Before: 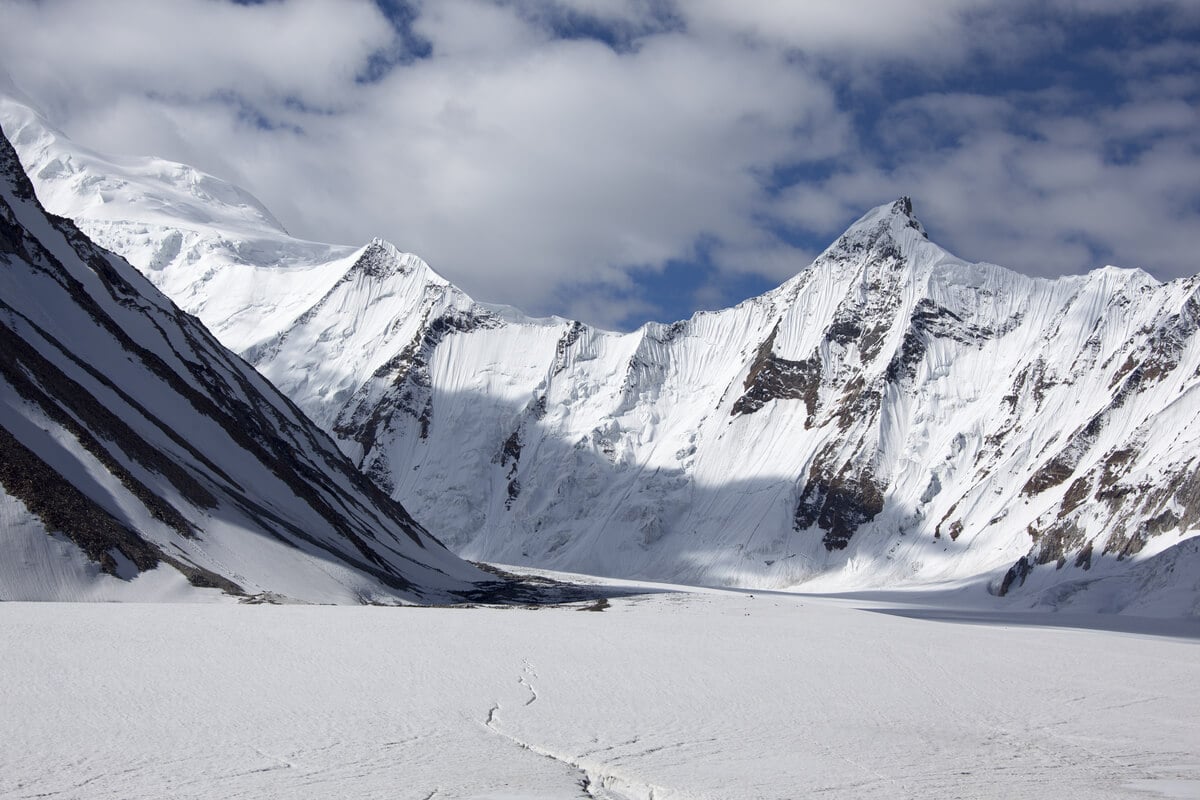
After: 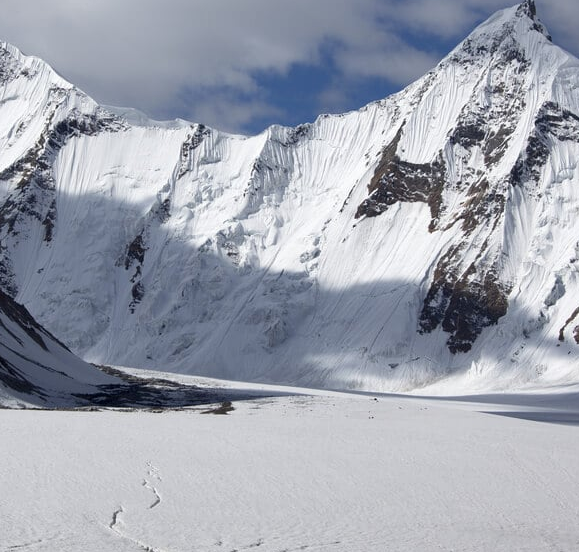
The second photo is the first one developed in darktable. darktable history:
shadows and highlights: radius 124.94, shadows 30.29, highlights -30.63, highlights color adjustment 55.76%, low approximation 0.01, soften with gaussian
crop: left 31.335%, top 24.662%, right 20.379%, bottom 6.234%
